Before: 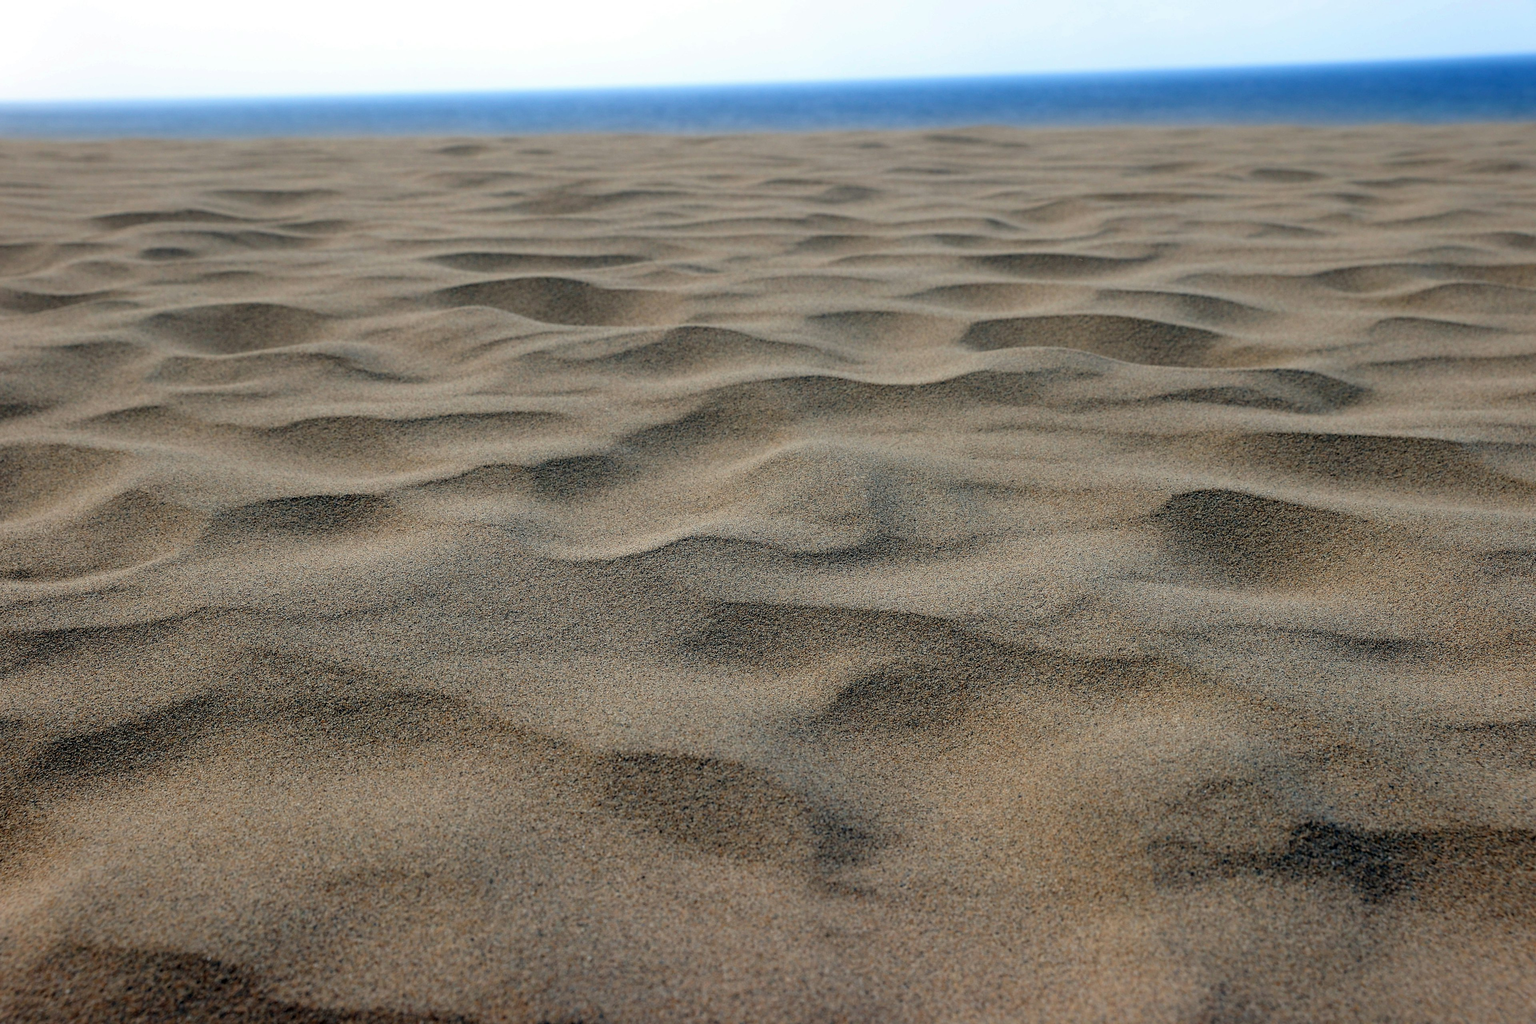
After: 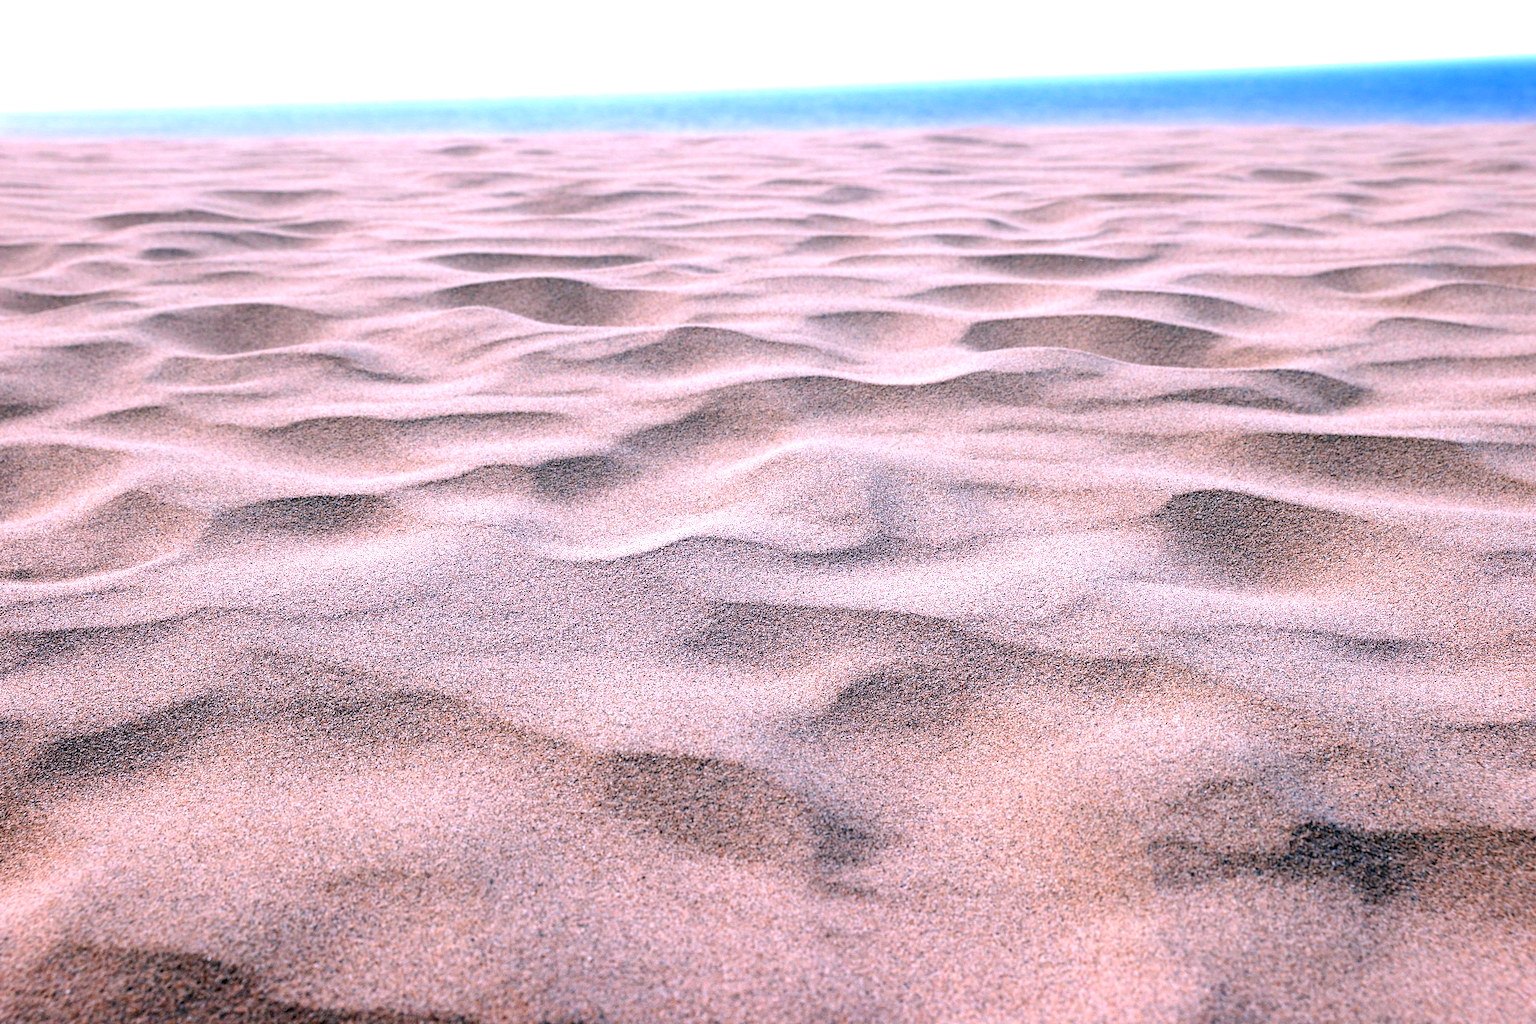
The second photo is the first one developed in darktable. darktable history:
exposure: black level correction 0, exposure 1.525 EV, compensate highlight preservation false
color correction: highlights a* 16.12, highlights b* -20.38
